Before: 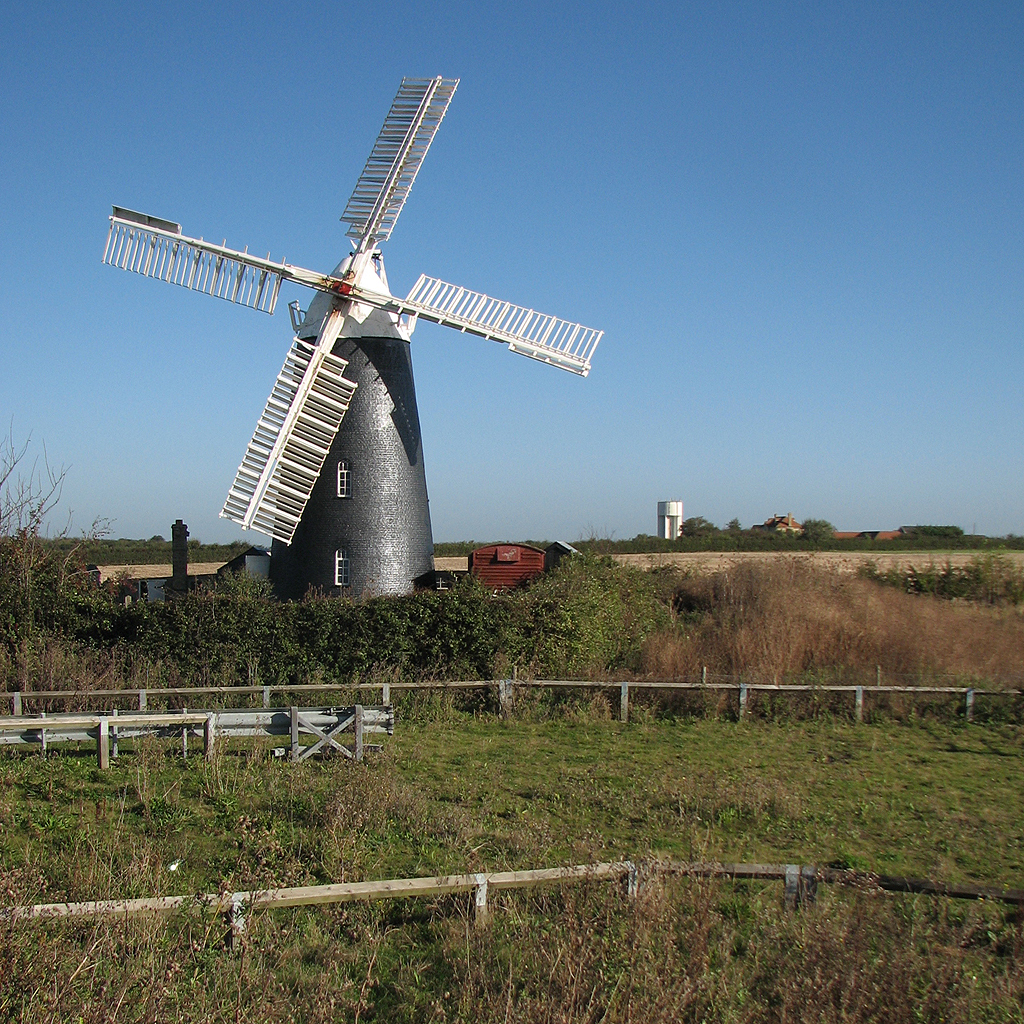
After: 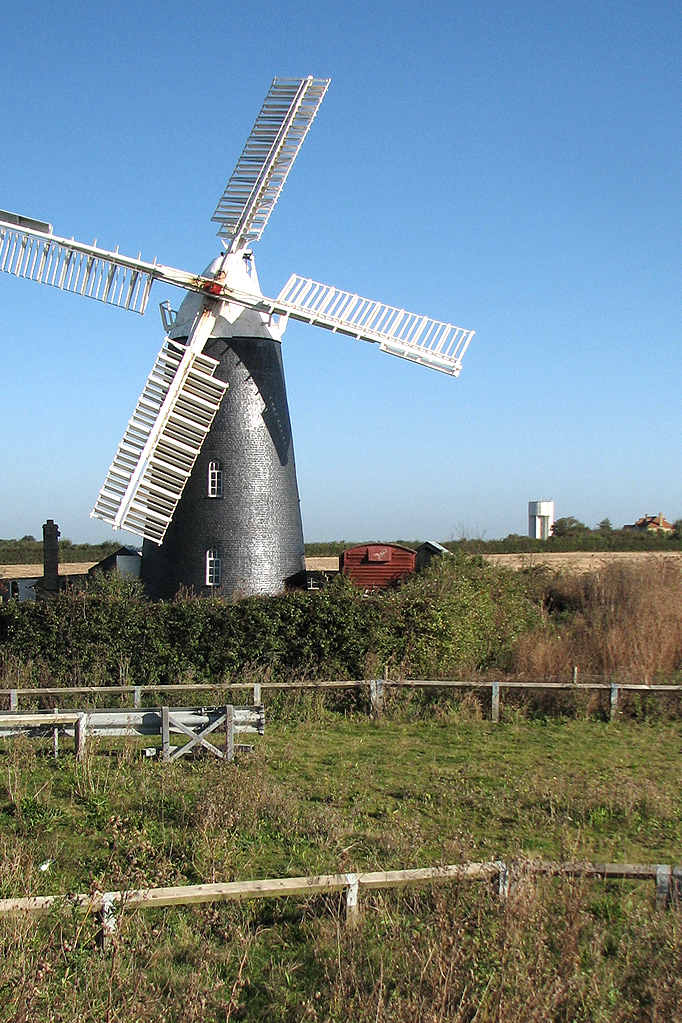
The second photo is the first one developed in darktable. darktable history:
local contrast: highlights 100%, shadows 100%, detail 120%, midtone range 0.2
crop and rotate: left 12.673%, right 20.66%
exposure: exposure 0.485 EV, compensate highlight preservation false
